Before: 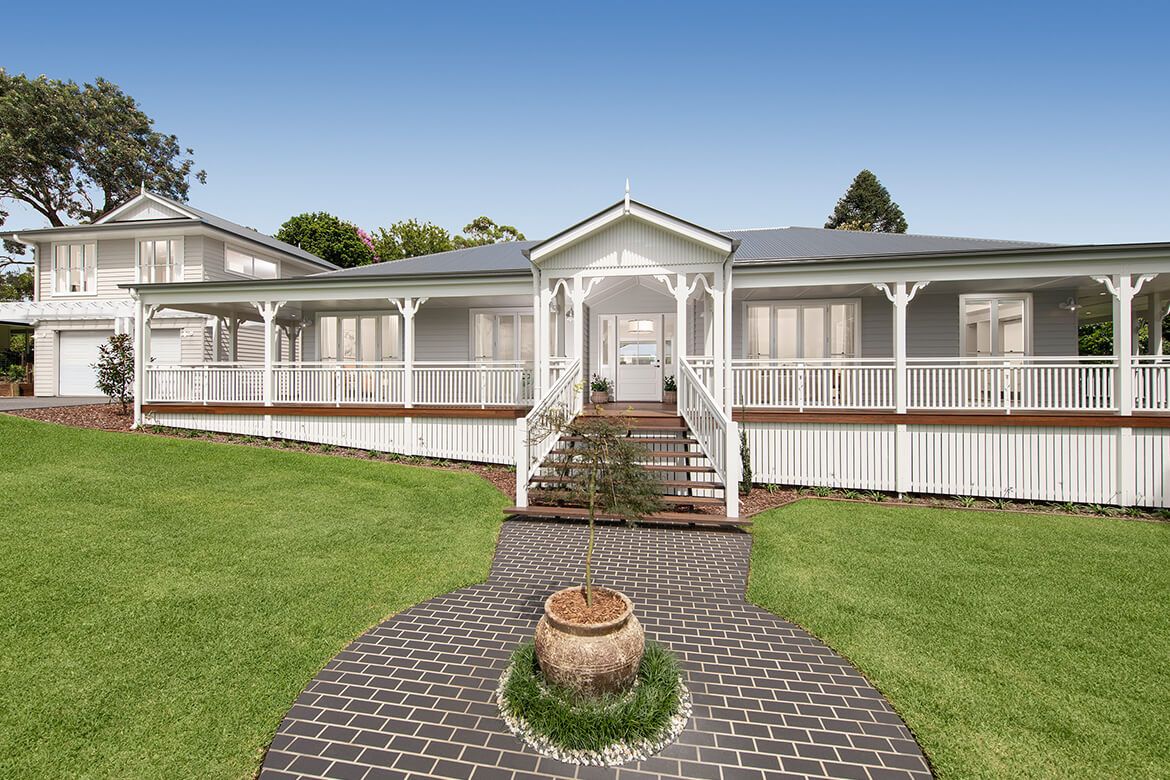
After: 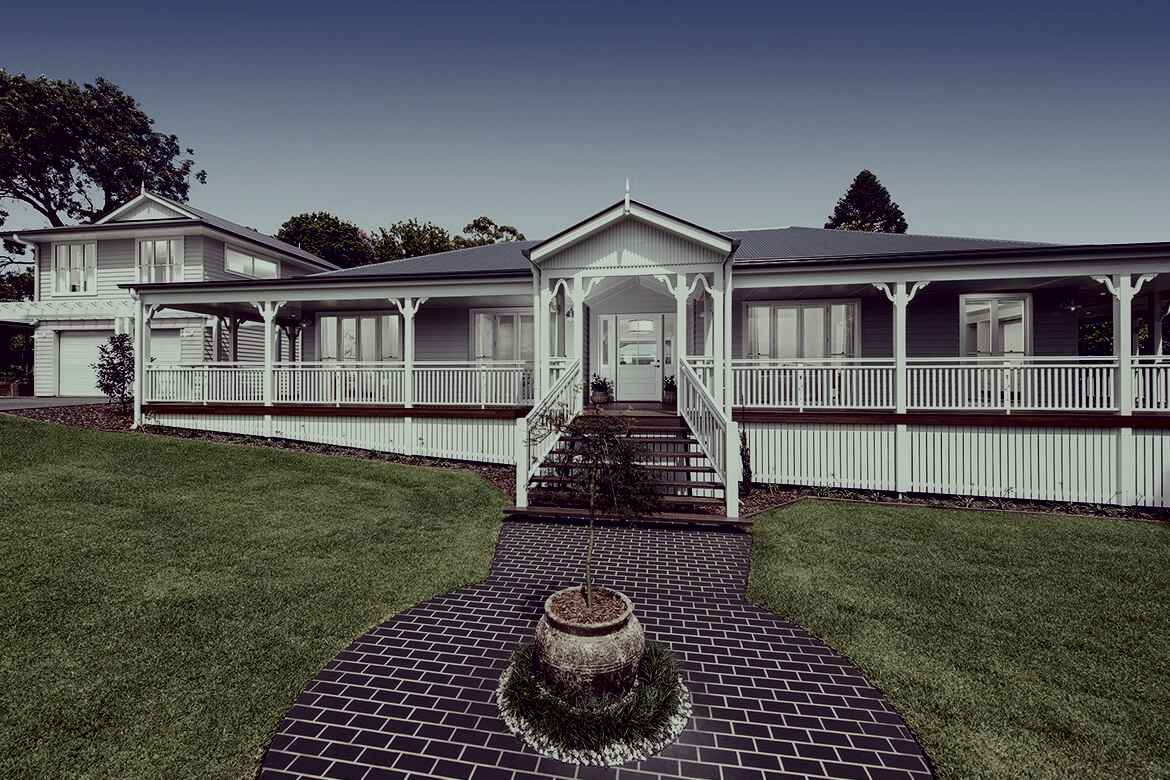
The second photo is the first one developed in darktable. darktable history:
white balance: red 0.976, blue 1.04
contrast brightness saturation: contrast 0.09, brightness -0.59, saturation 0.17
filmic rgb: black relative exposure -5 EV, hardness 2.88, contrast 1.3, highlights saturation mix -30%
local contrast: highlights 100%, shadows 100%, detail 120%, midtone range 0.2
color correction: highlights a* -20.17, highlights b* 20.27, shadows a* 20.03, shadows b* -20.46, saturation 0.43
